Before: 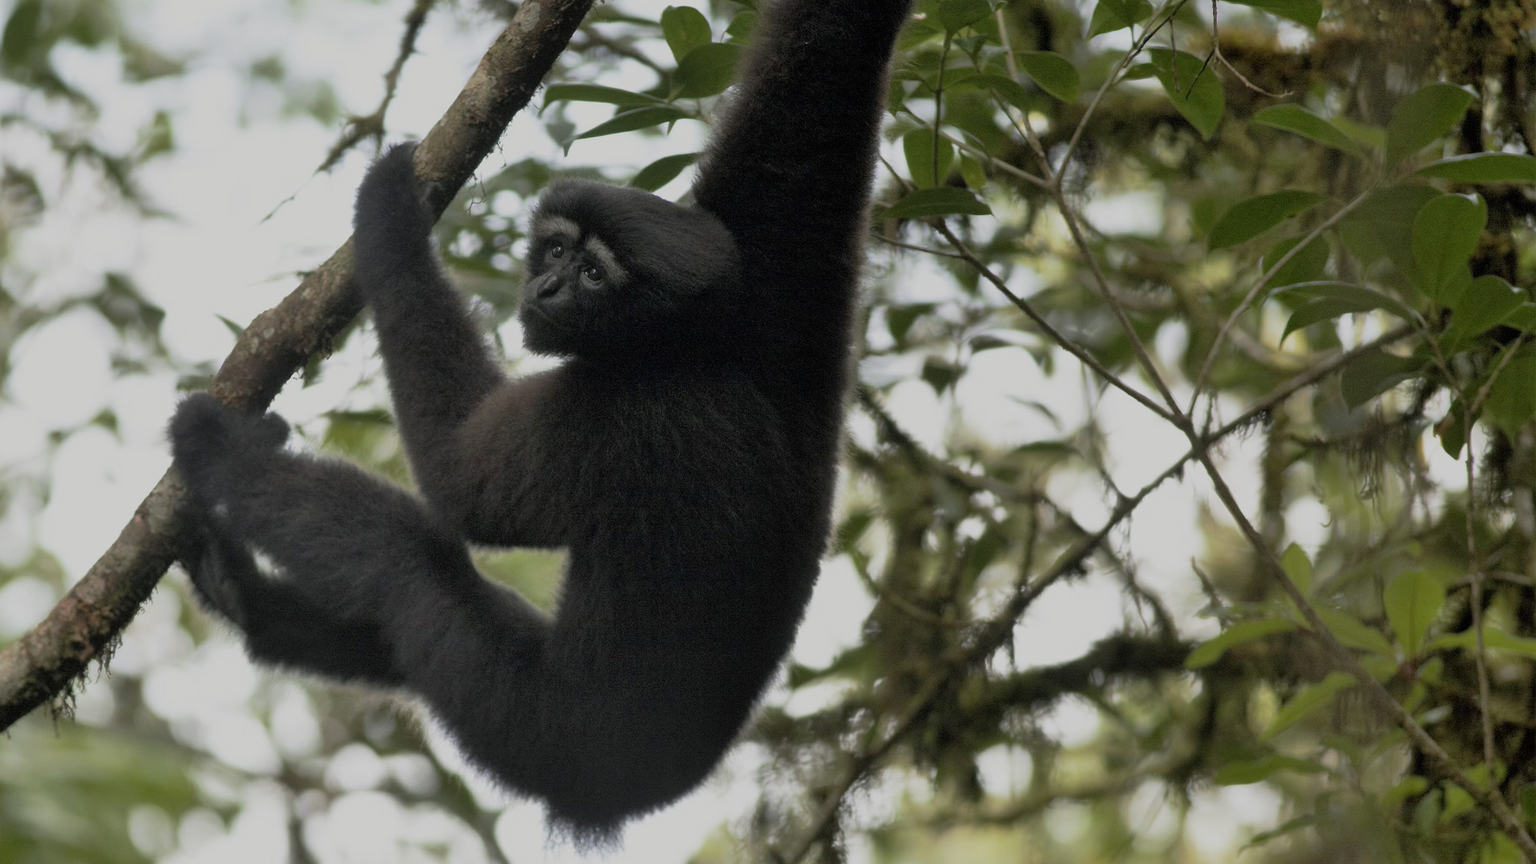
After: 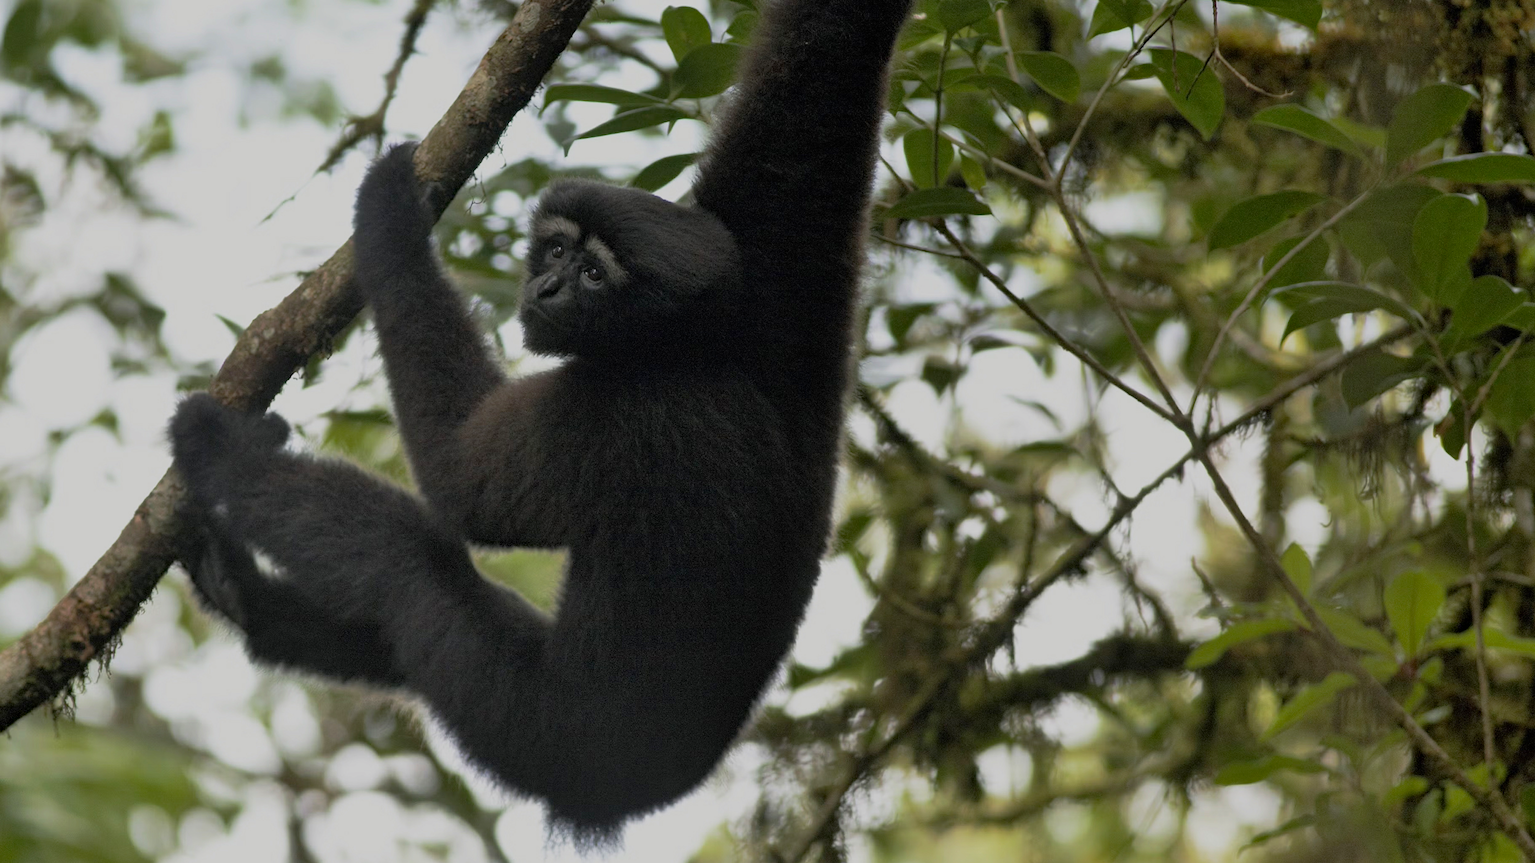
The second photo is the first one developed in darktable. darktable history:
color correction: highlights b* 0.023, saturation 1.14
haze removal: compatibility mode true, adaptive false
